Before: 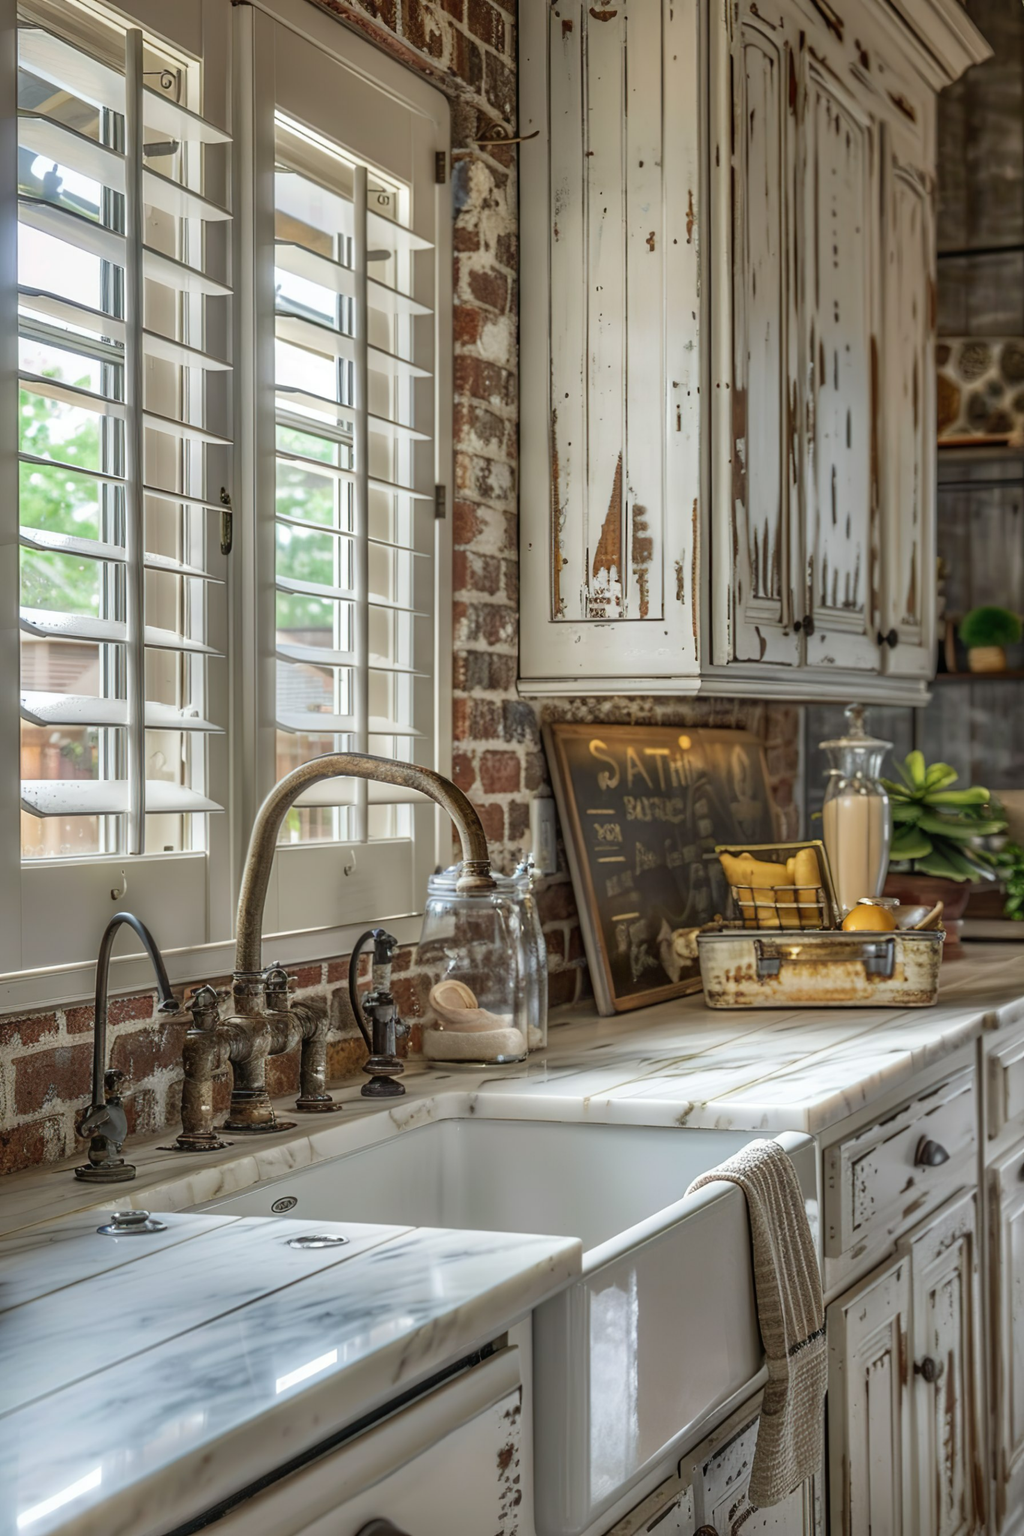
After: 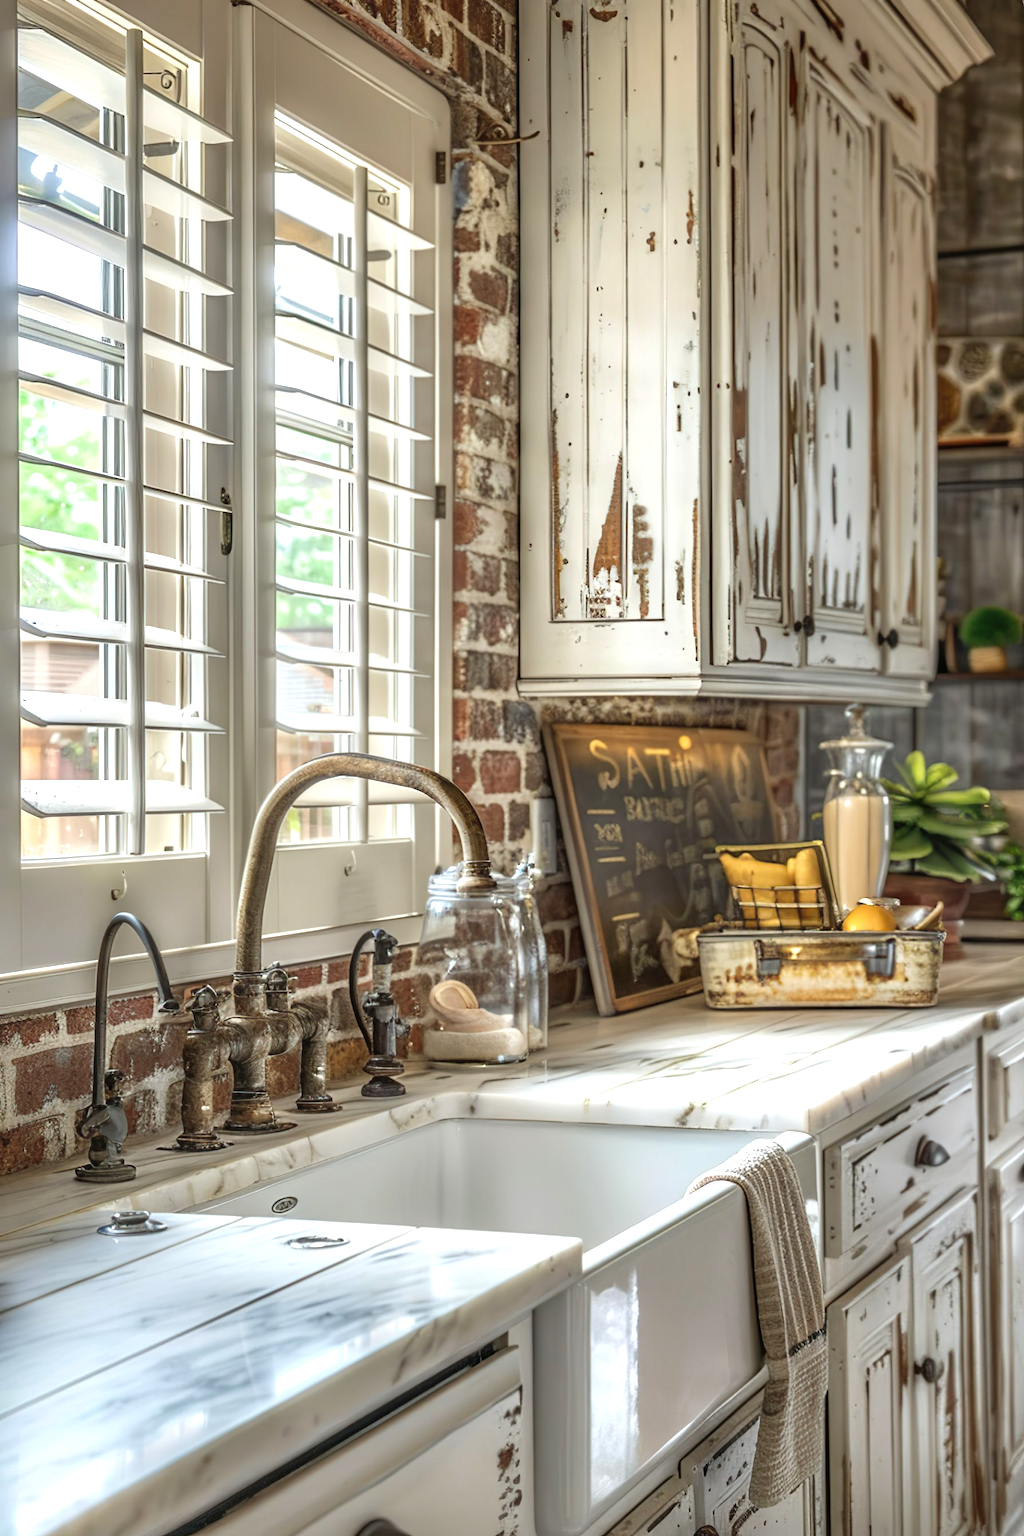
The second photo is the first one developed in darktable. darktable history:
exposure: black level correction 0, exposure 0.691 EV, compensate highlight preservation false
